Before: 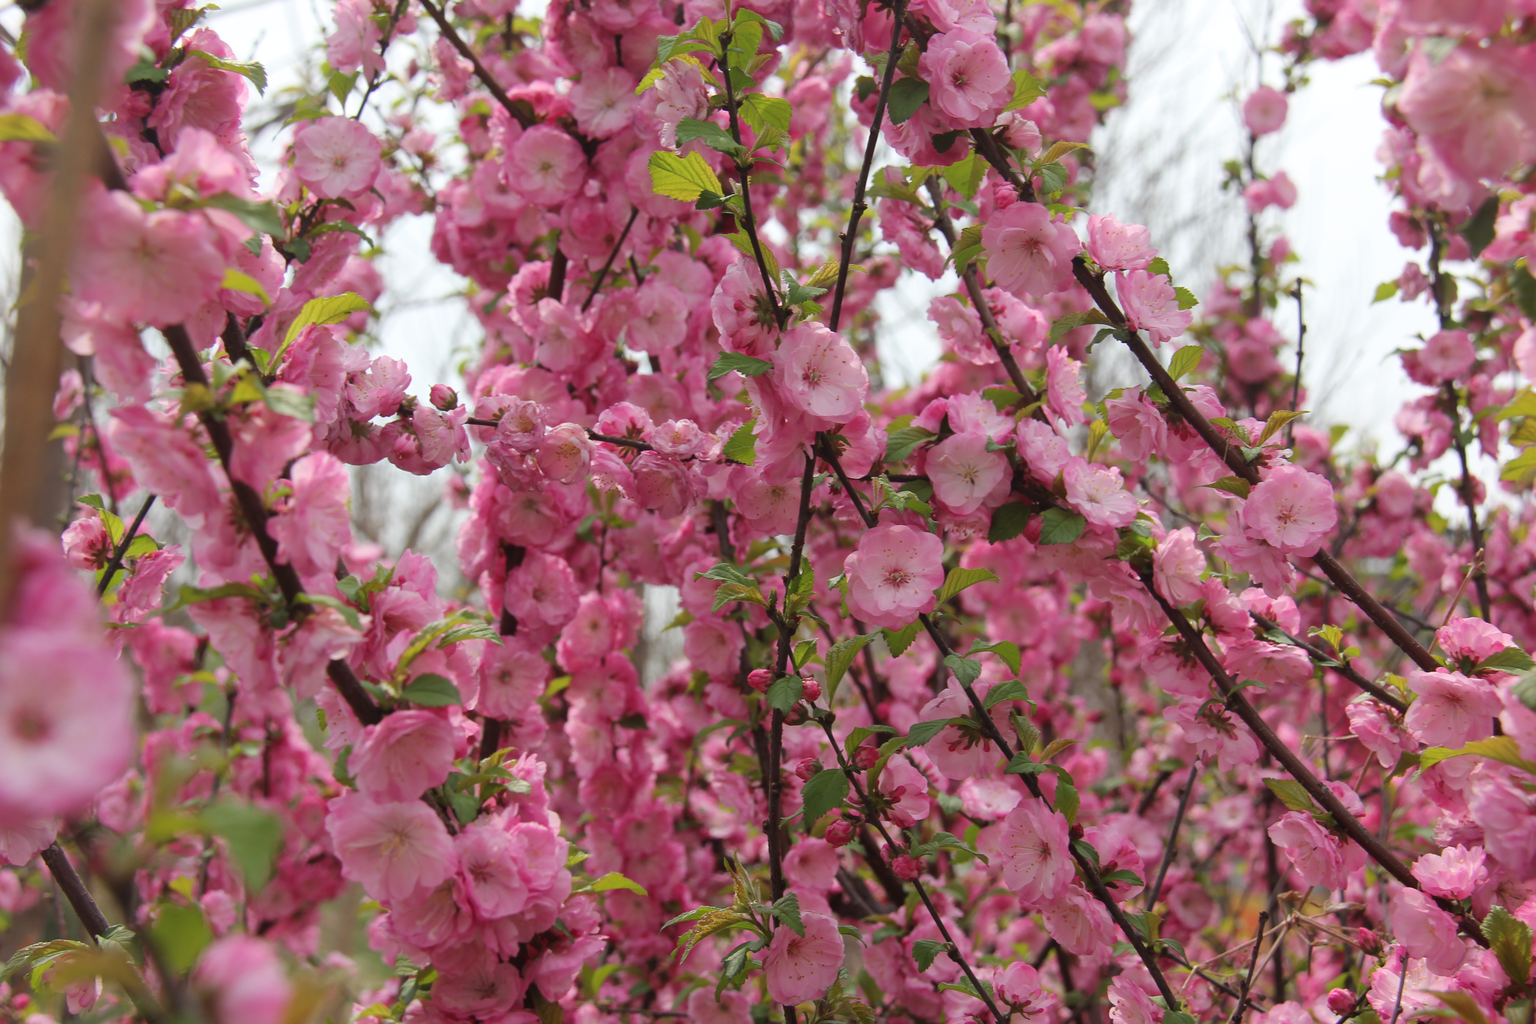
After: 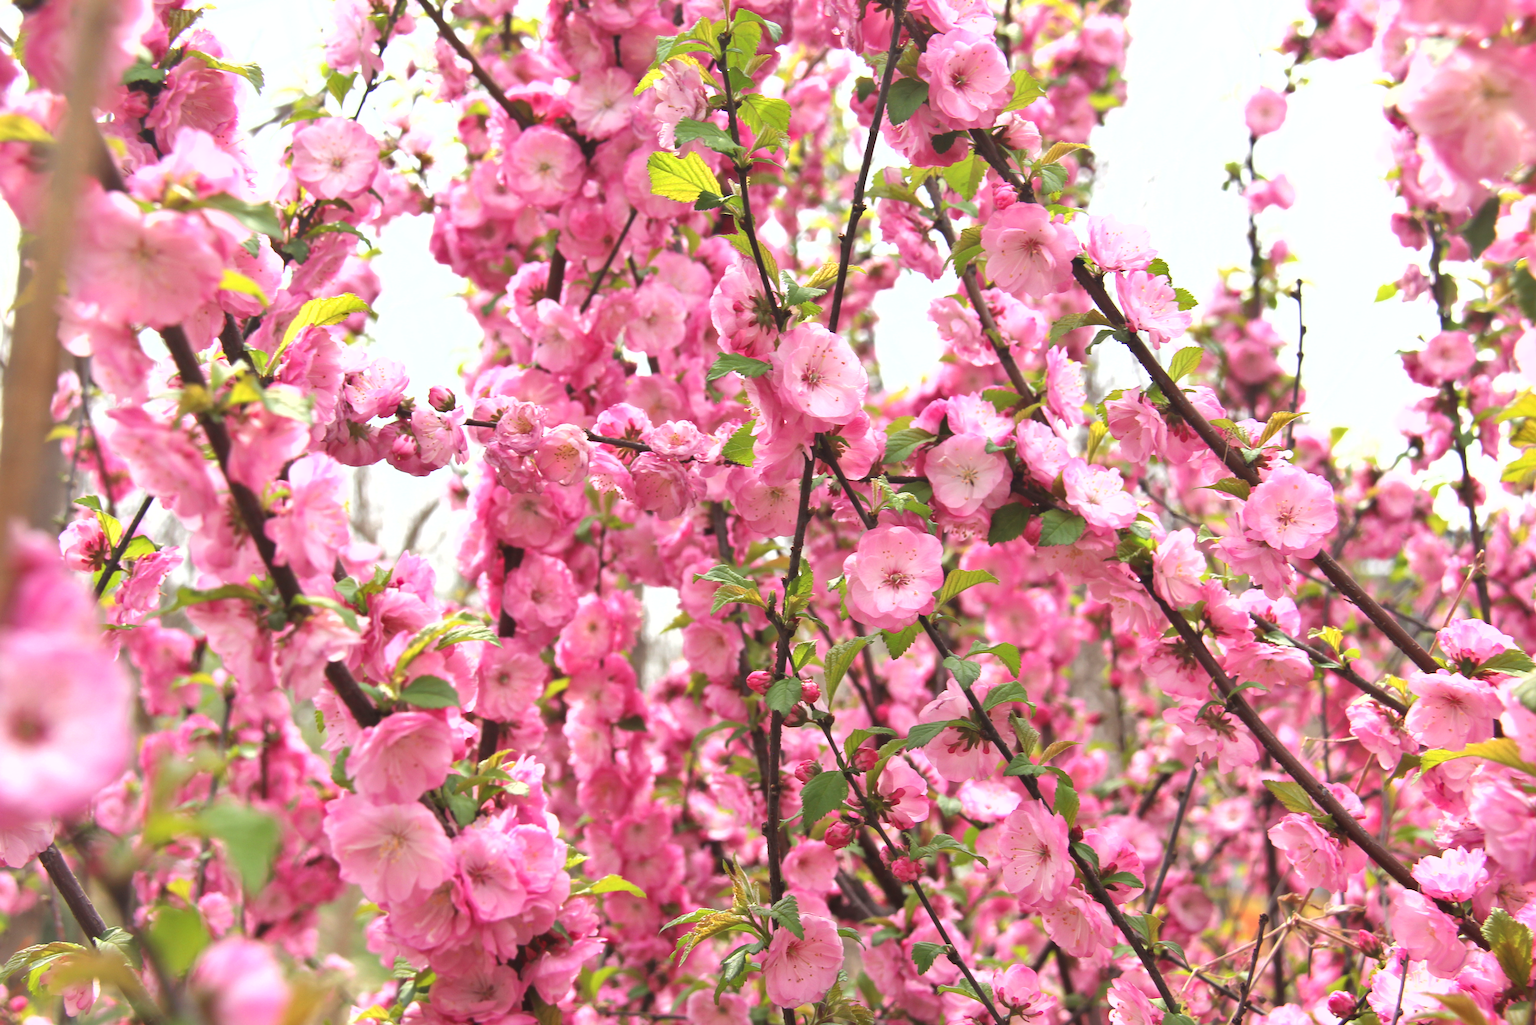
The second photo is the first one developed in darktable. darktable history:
crop and rotate: left 0.198%, bottom 0.014%
exposure: black level correction 0, exposure 1.2 EV, compensate highlight preservation false
shadows and highlights: shadows 35.95, highlights -34.95, soften with gaussian
